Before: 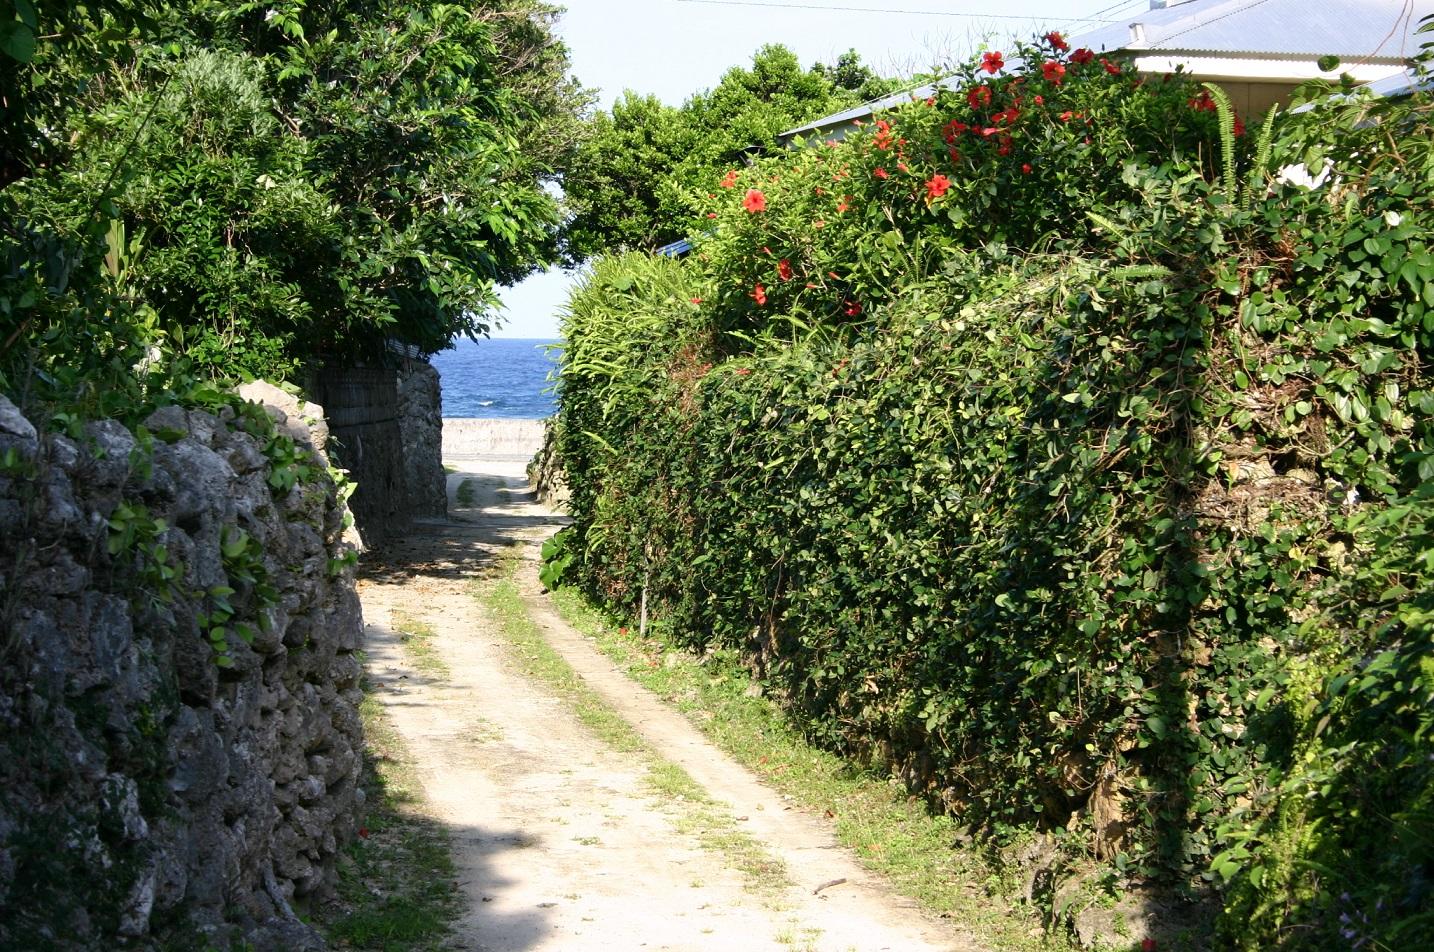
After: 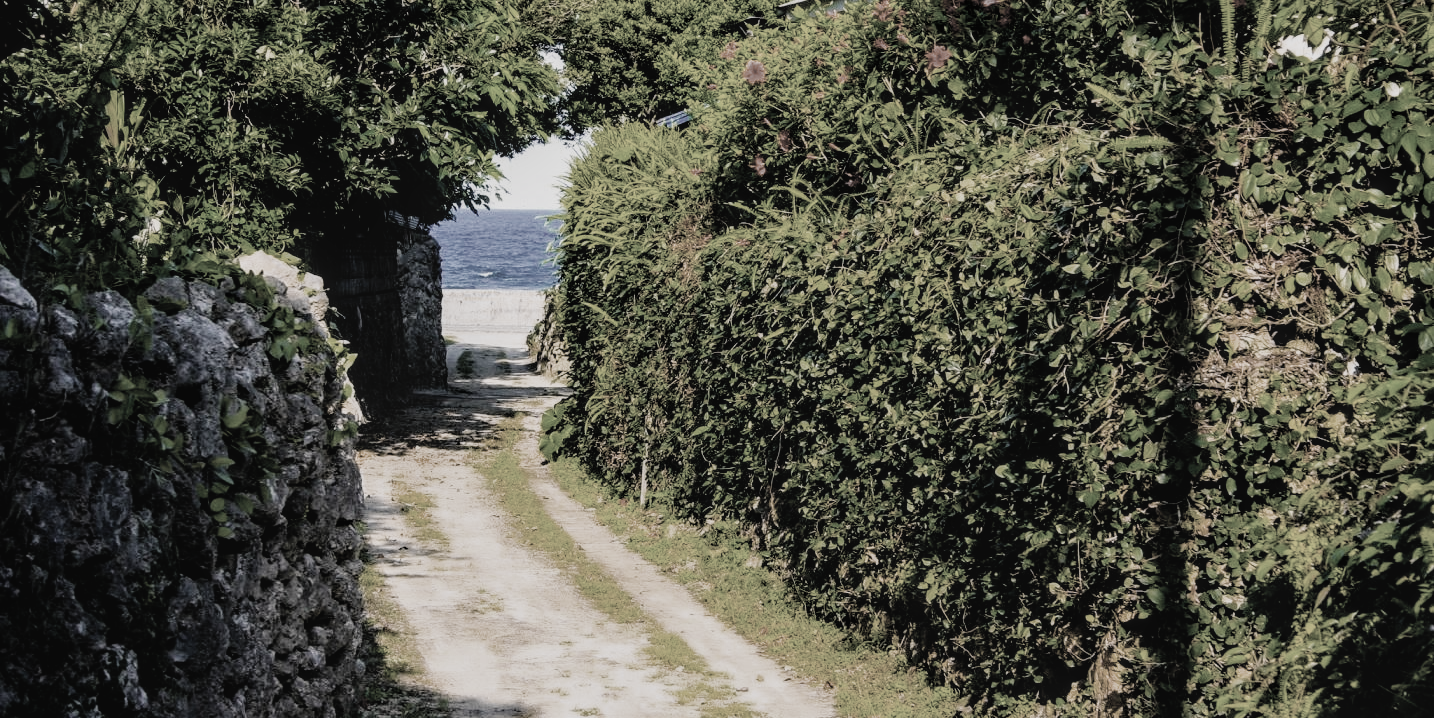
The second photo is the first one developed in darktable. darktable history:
color zones: curves: ch0 [(0, 0.487) (0.241, 0.395) (0.434, 0.373) (0.658, 0.412) (0.838, 0.487)]; ch1 [(0, 0) (0.053, 0.053) (0.211, 0.202) (0.579, 0.259) (0.781, 0.241)]
exposure: exposure 0.206 EV, compensate highlight preservation false
filmic rgb: black relative exposure -5.13 EV, white relative exposure 3.96 EV, hardness 2.88, contrast 1.298, highlights saturation mix -30.37%
local contrast: on, module defaults
crop: top 13.652%, bottom 10.826%
color balance rgb: shadows lift › chroma 3.043%, shadows lift › hue 281.71°, highlights gain › chroma 2.385%, highlights gain › hue 37.6°, linear chroma grading › global chroma 20.571%, perceptual saturation grading › global saturation 29.629%, global vibrance 40.22%
haze removal: strength 0.092, compatibility mode true, adaptive false
contrast brightness saturation: contrast -0.059, saturation -0.414
